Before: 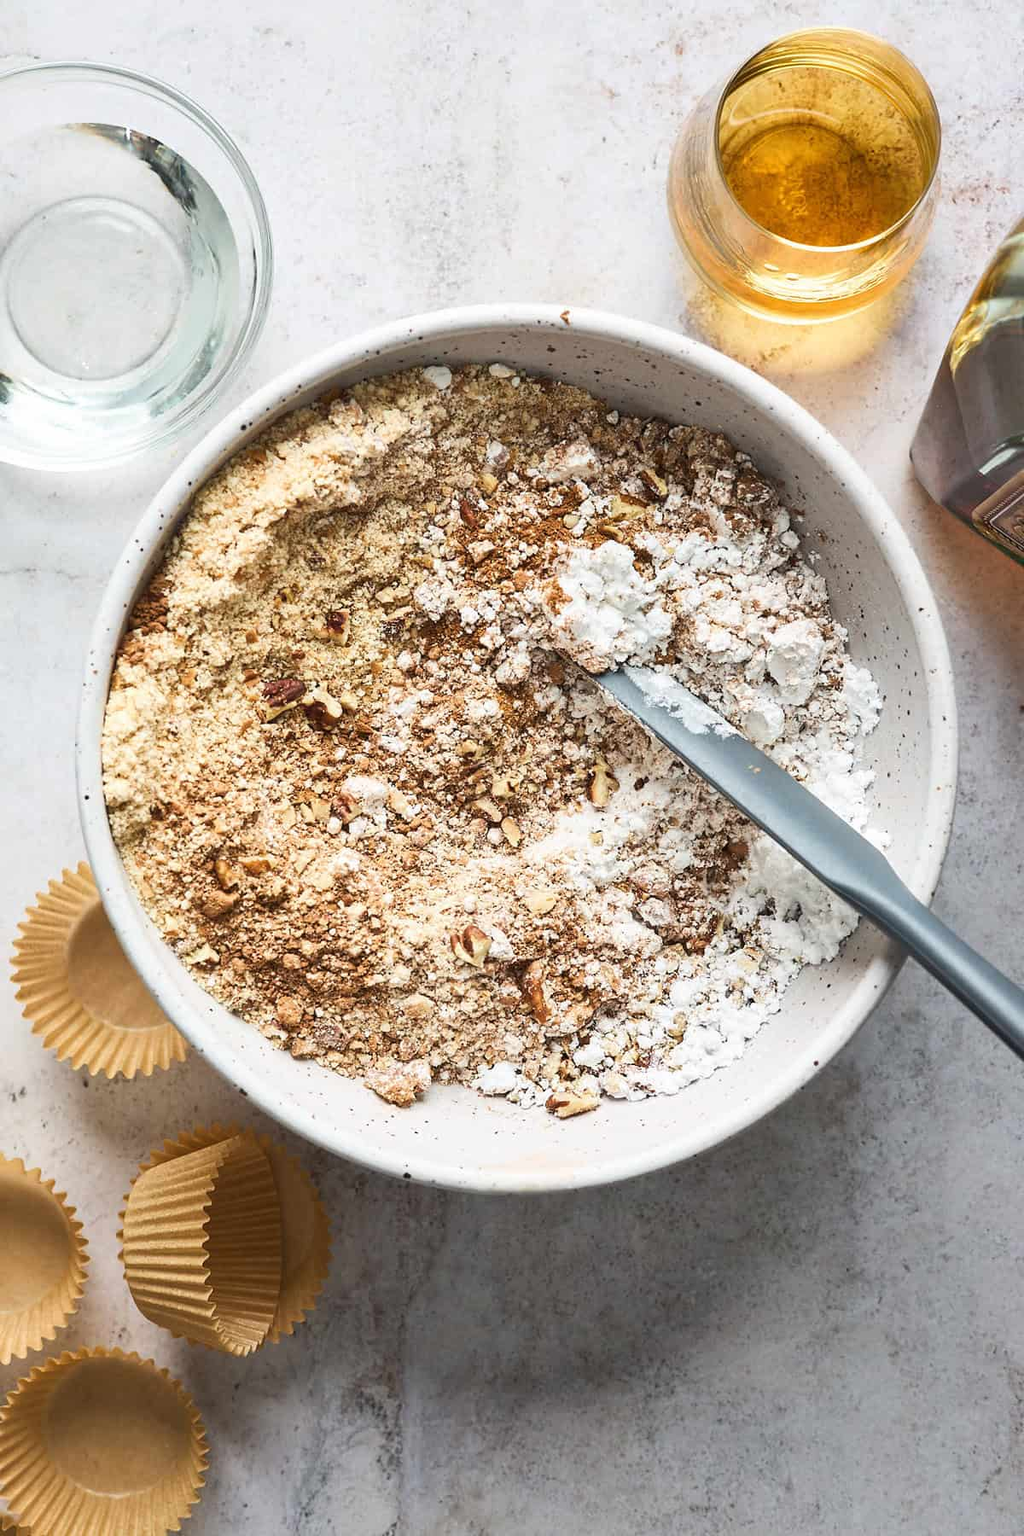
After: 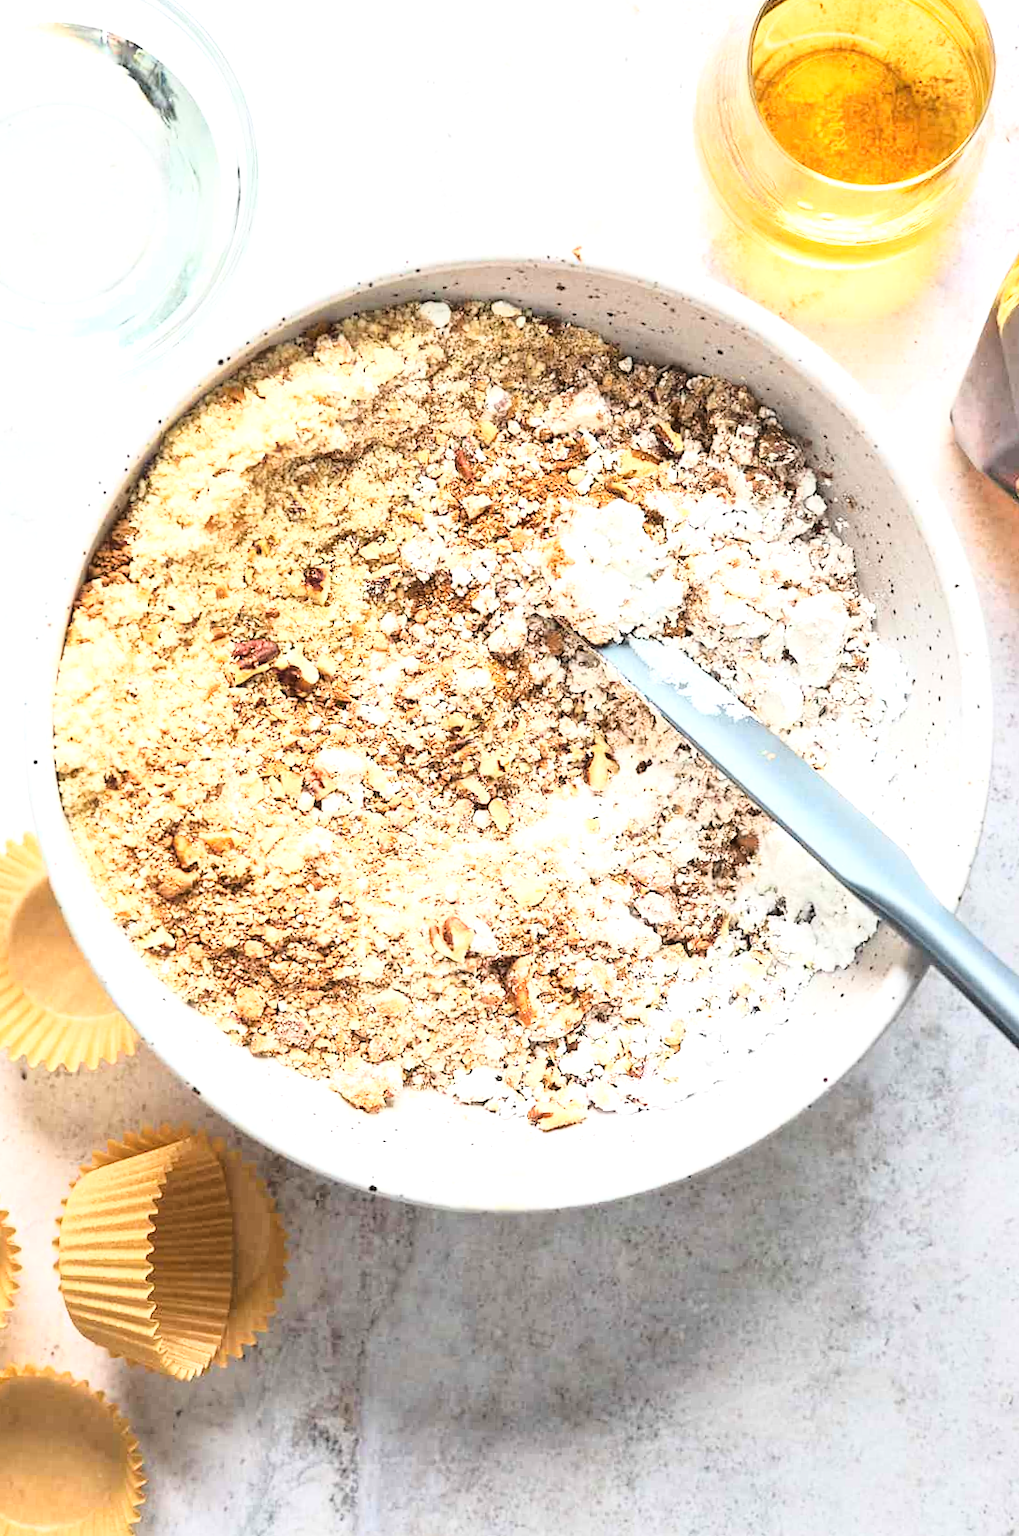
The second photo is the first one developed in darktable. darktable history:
exposure: black level correction 0, exposure 0.703 EV, compensate highlight preservation false
crop and rotate: angle -1.88°, left 3.102%, top 3.628%, right 1.655%, bottom 0.719%
base curve: curves: ch0 [(0, 0) (0.028, 0.03) (0.121, 0.232) (0.46, 0.748) (0.859, 0.968) (1, 1)]
